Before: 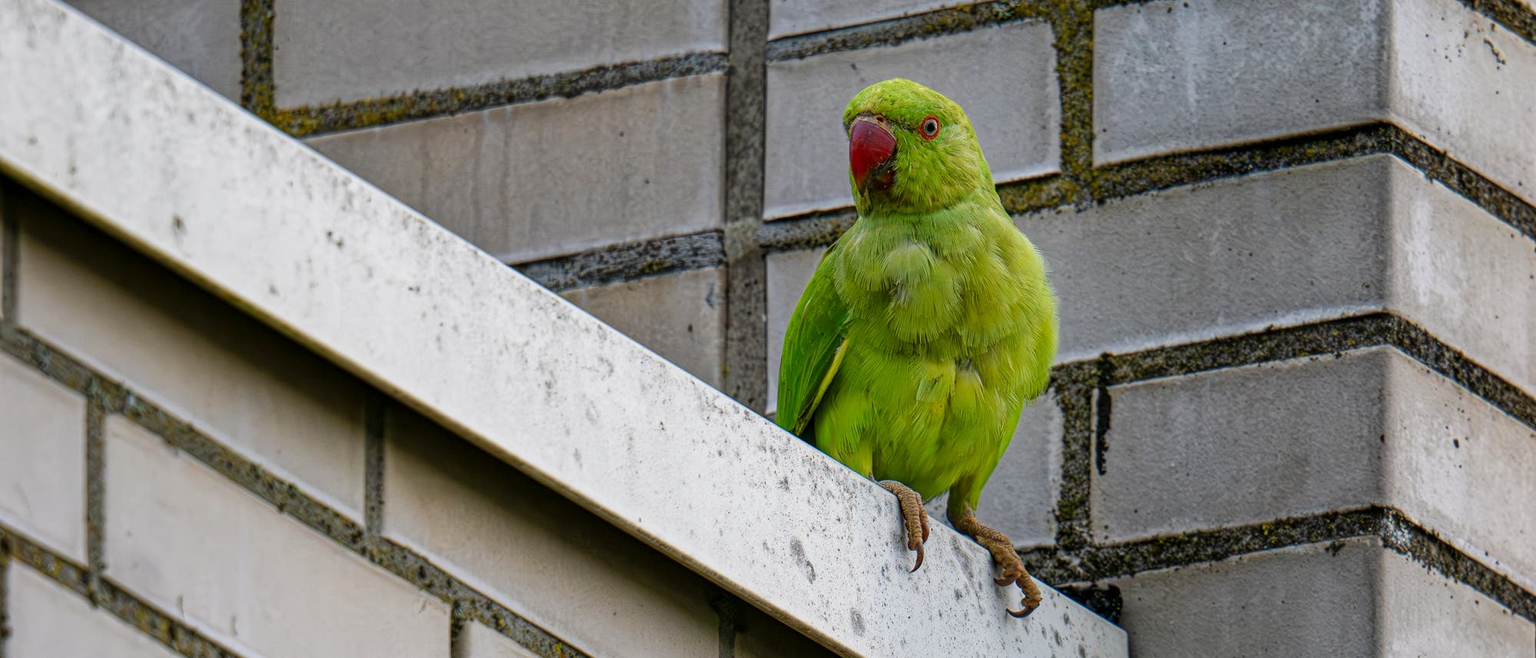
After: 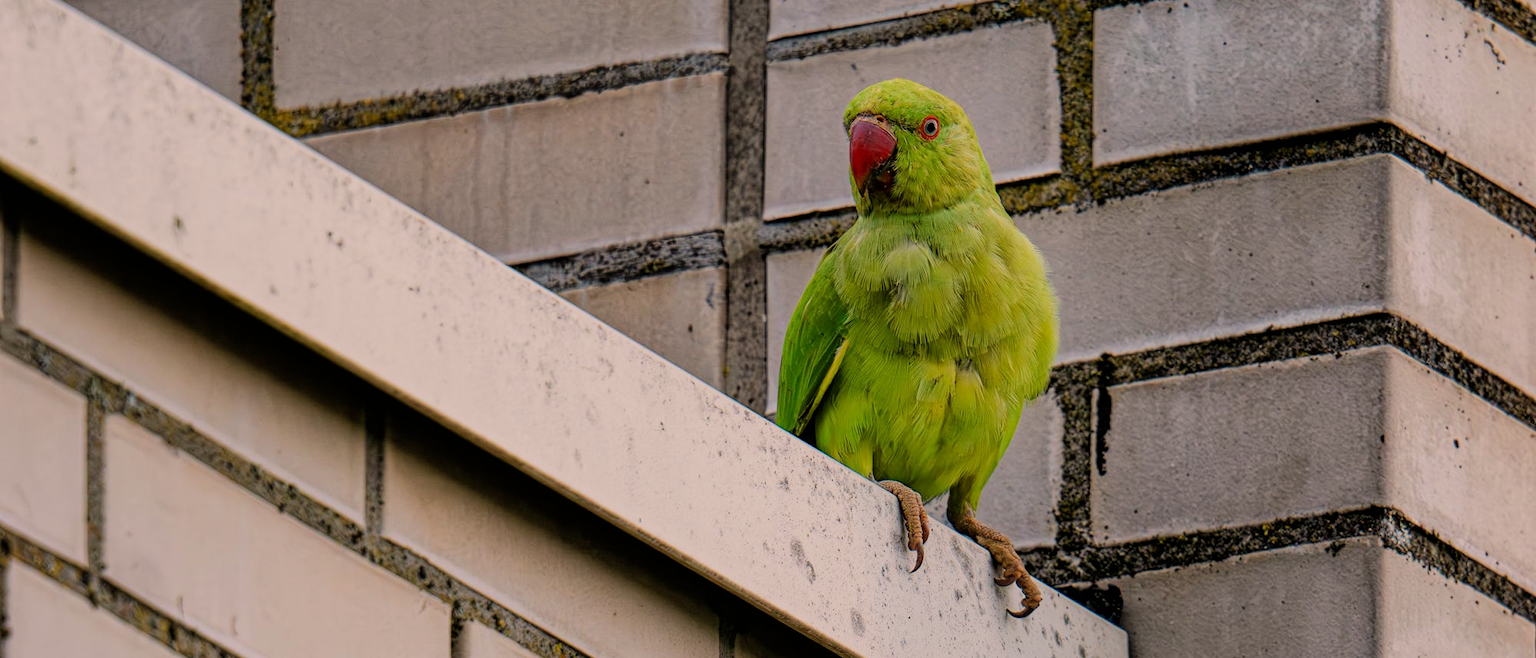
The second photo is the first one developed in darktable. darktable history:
filmic rgb: black relative exposure -7.15 EV, white relative exposure 5.36 EV, hardness 3.02, color science v6 (2022)
white balance: red 1.127, blue 0.943
